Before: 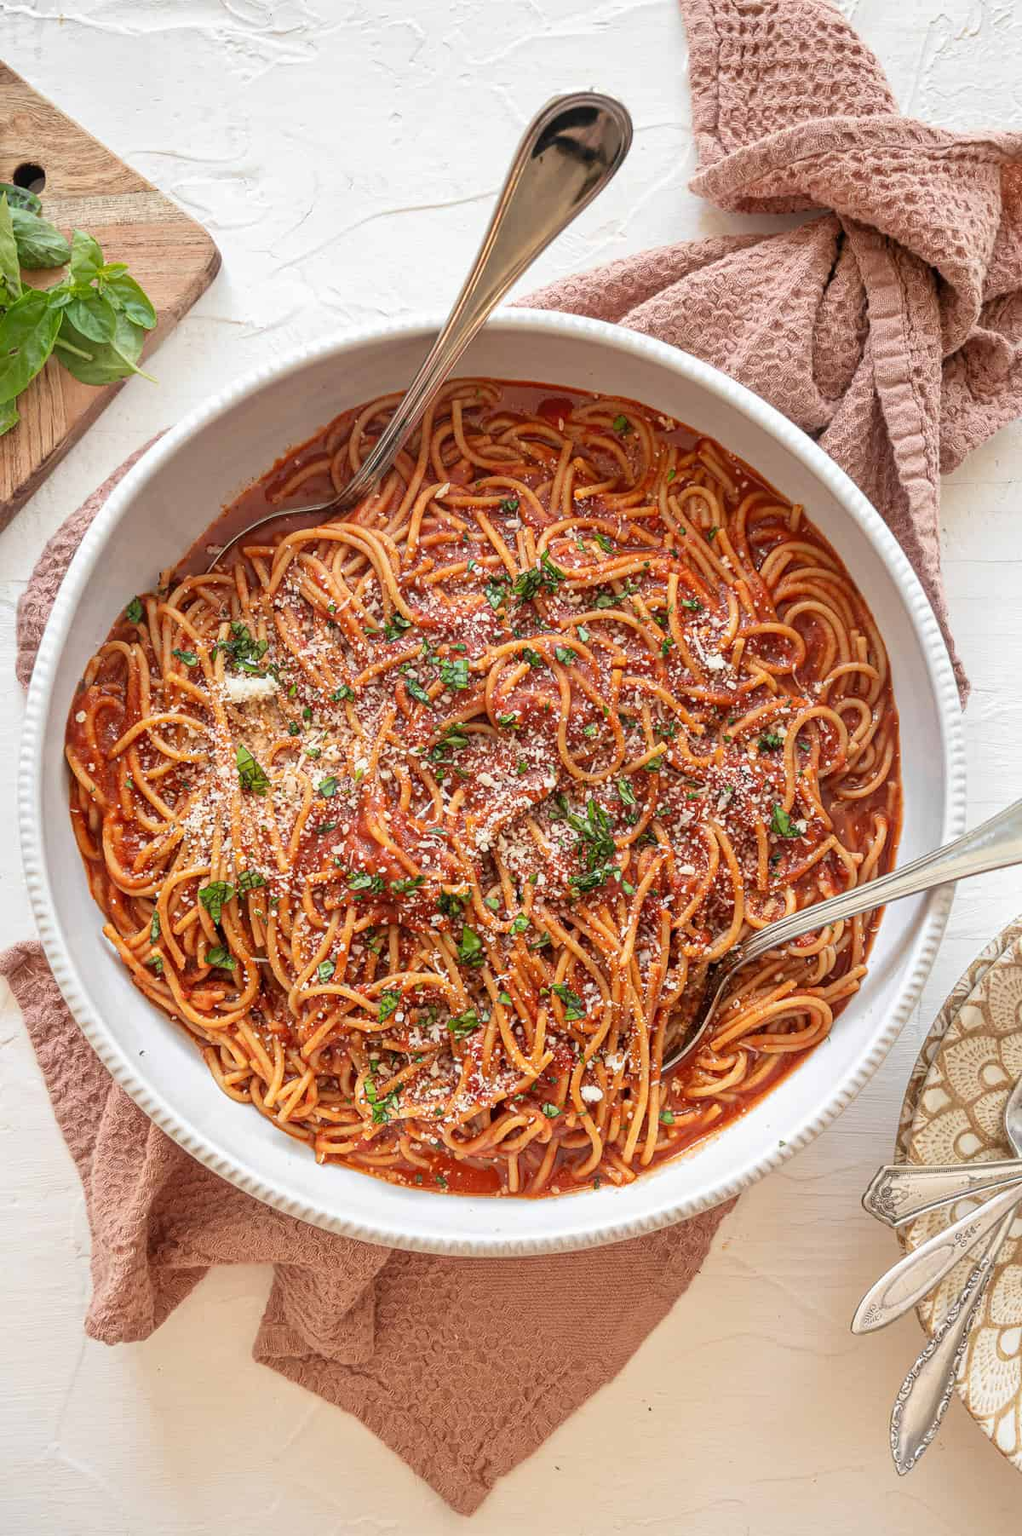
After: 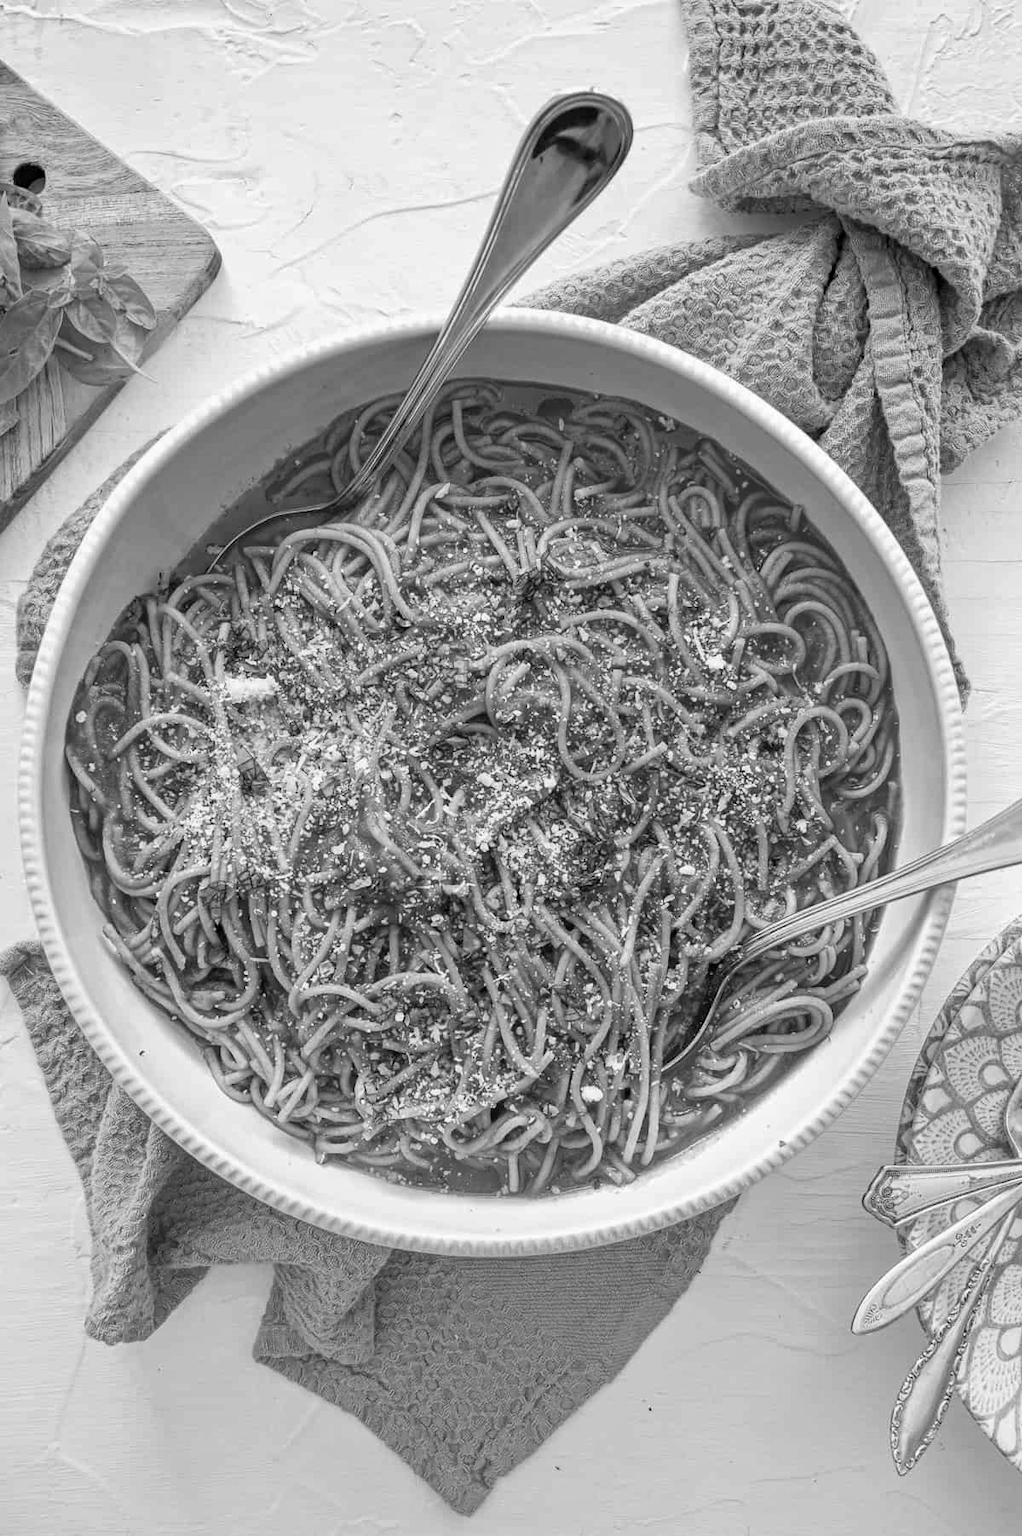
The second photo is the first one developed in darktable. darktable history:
monochrome: a 32, b 64, size 2.3
haze removal: compatibility mode true, adaptive false
tone equalizer: on, module defaults
